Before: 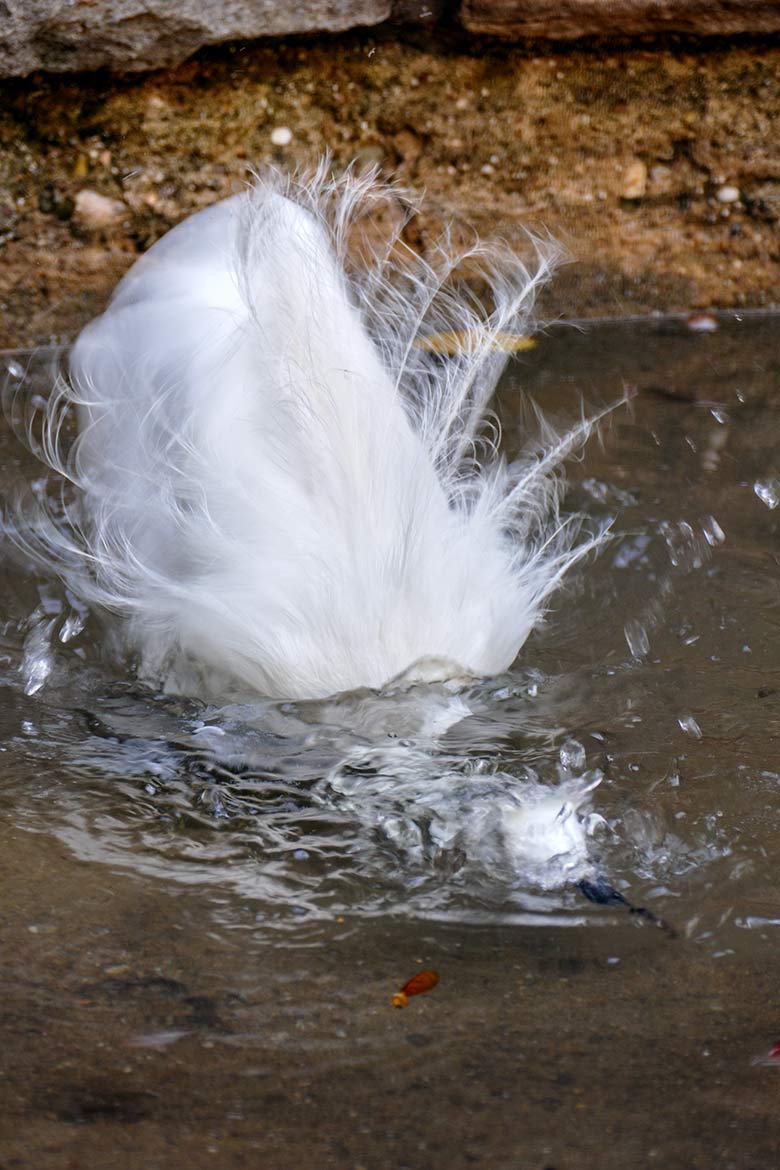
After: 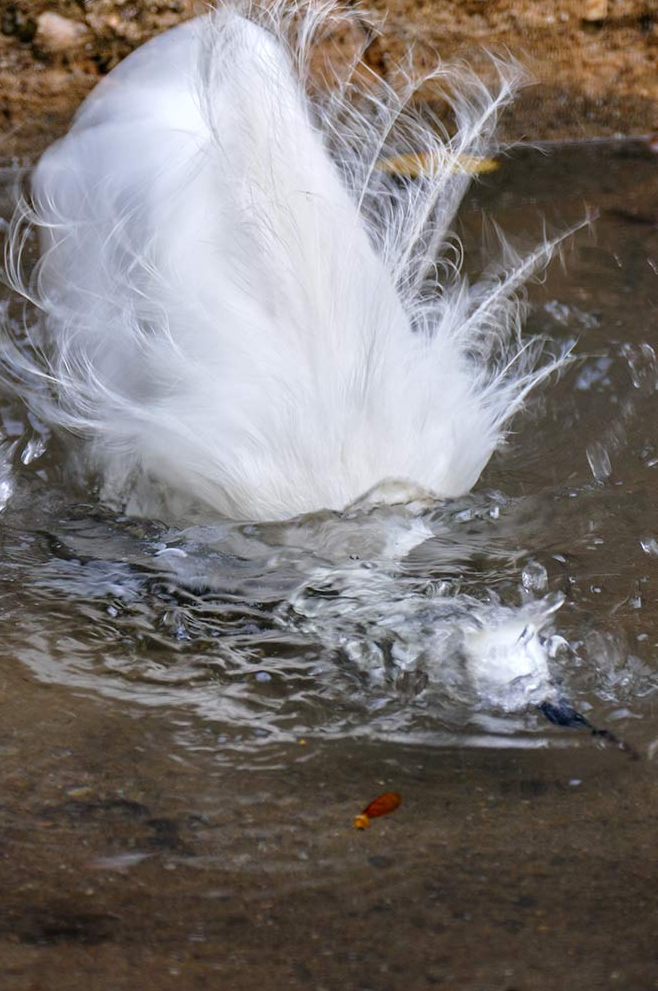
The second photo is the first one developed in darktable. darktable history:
crop and rotate: left 4.973%, top 15.268%, right 10.666%
tone equalizer: on, module defaults
